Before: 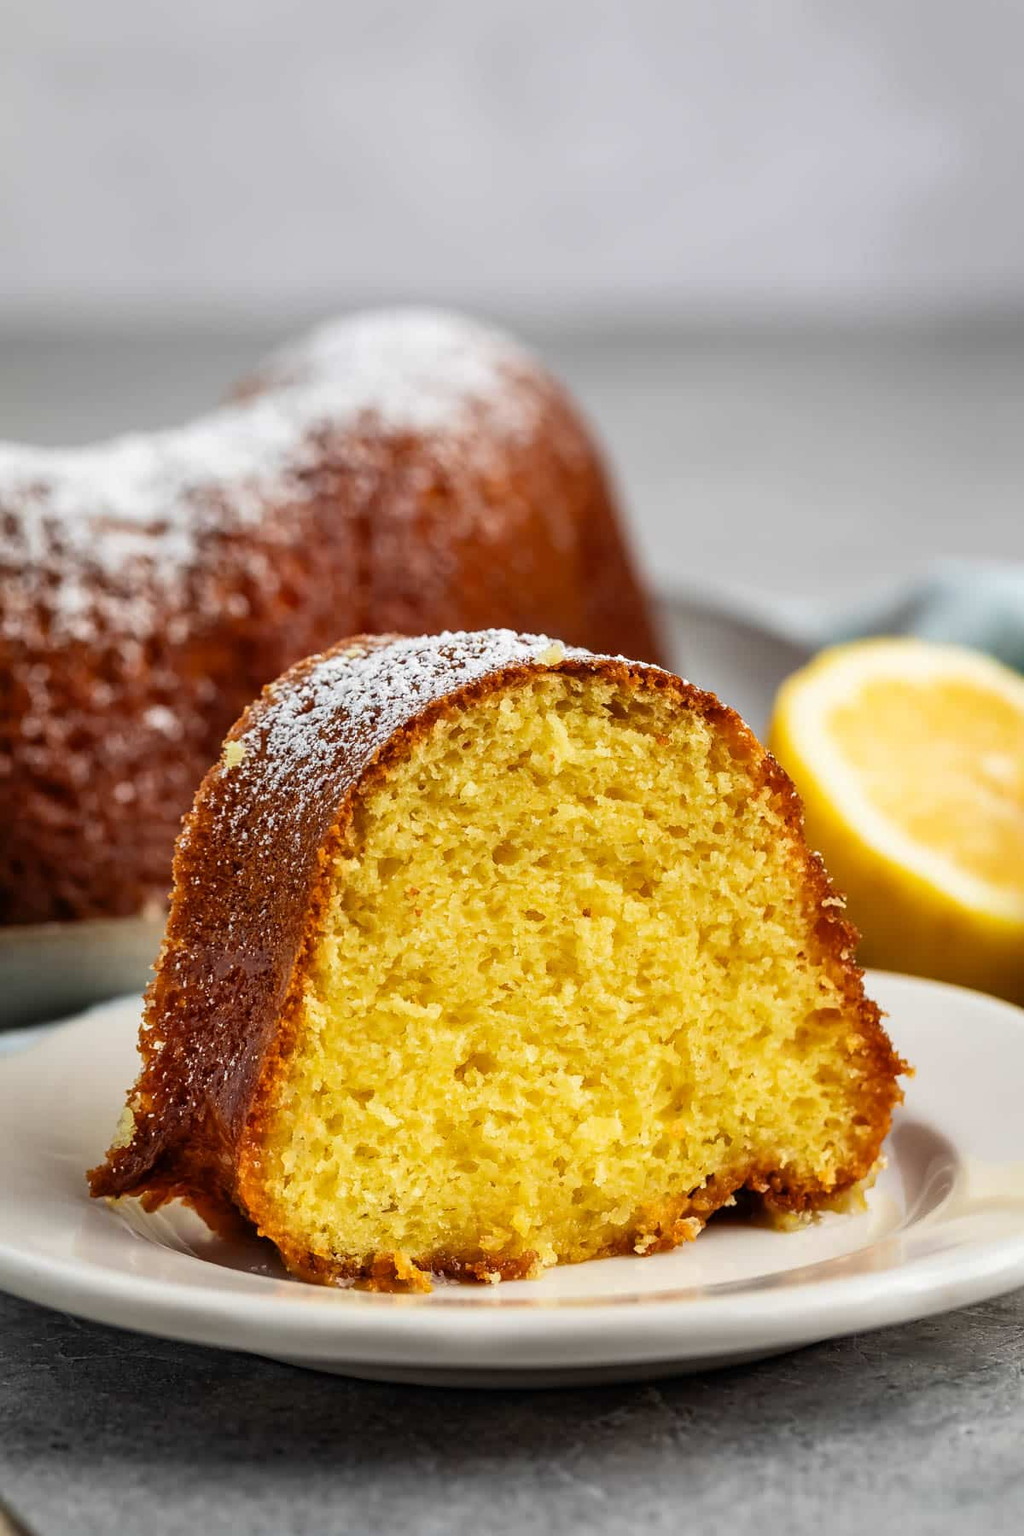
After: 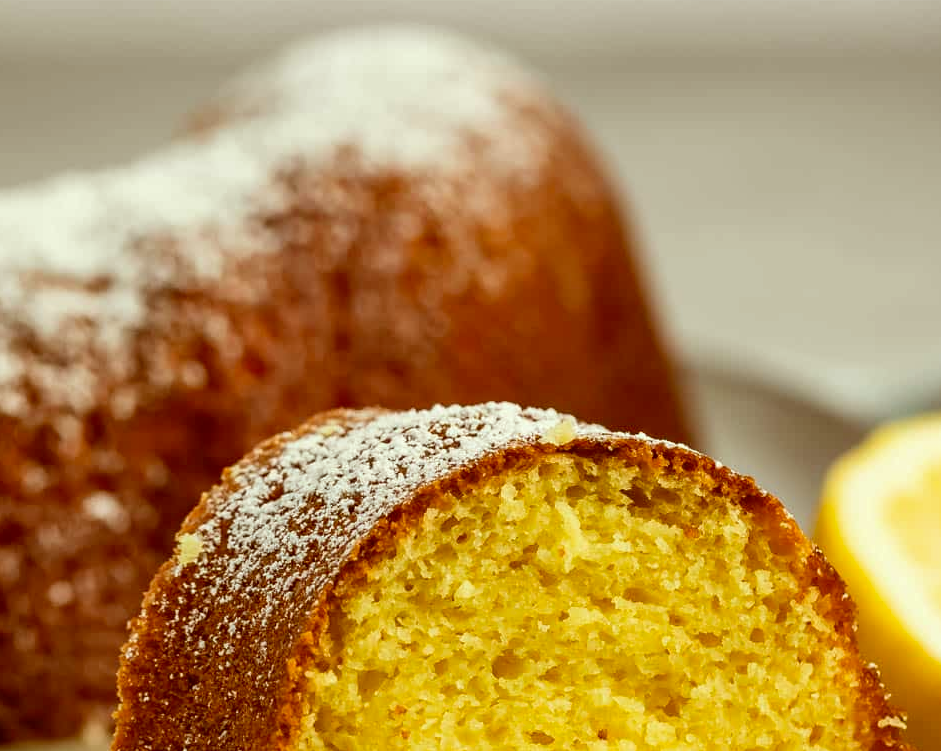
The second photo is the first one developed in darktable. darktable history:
contrast brightness saturation: saturation -0.058
crop: left 7.12%, top 18.633%, right 14.413%, bottom 39.636%
color correction: highlights a* -5.51, highlights b* 9.8, shadows a* 9.74, shadows b* 24.57
exposure: exposure -0.004 EV, compensate exposure bias true, compensate highlight preservation false
